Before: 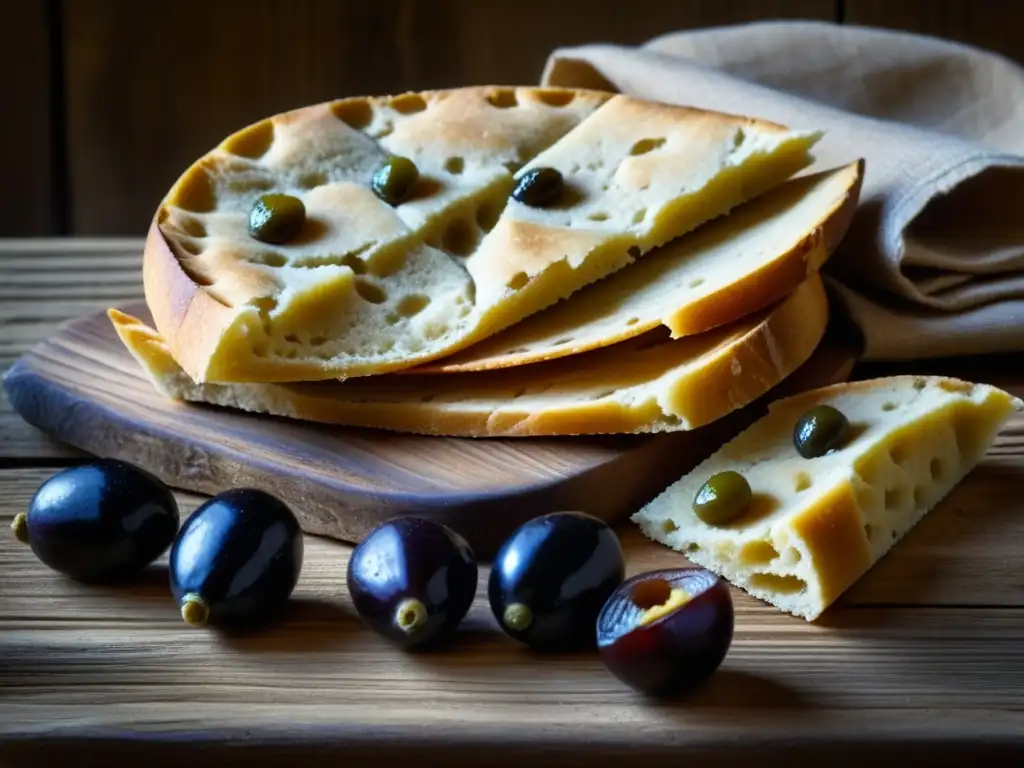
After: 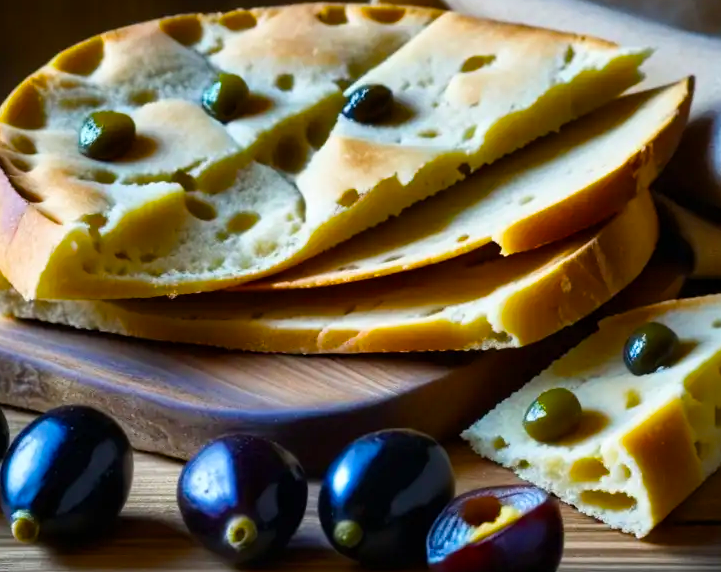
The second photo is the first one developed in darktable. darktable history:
crop and rotate: left 16.662%, top 10.898%, right 12.873%, bottom 14.586%
tone equalizer: on, module defaults
color balance rgb: shadows fall-off 298.313%, white fulcrum 1.98 EV, highlights fall-off 298.286%, perceptual saturation grading › global saturation 20%, perceptual saturation grading › highlights -49.796%, perceptual saturation grading › shadows 24.342%, mask middle-gray fulcrum 99.751%, global vibrance 9.317%, contrast gray fulcrum 38.291%
